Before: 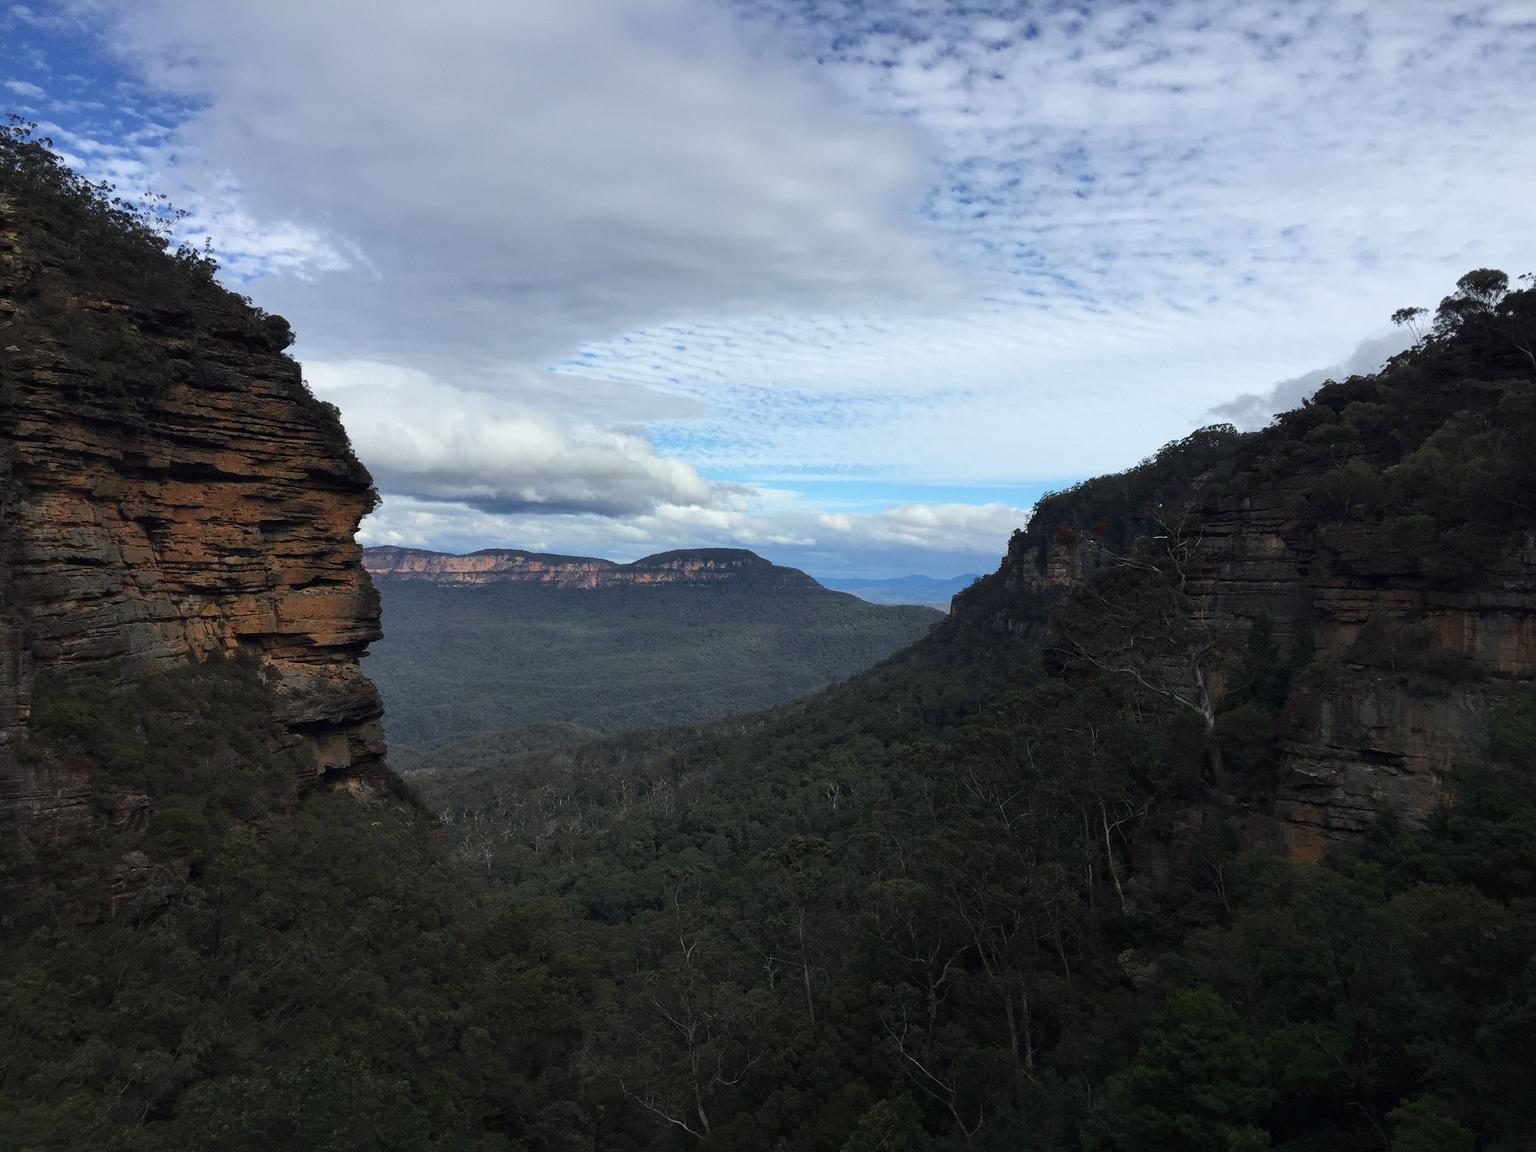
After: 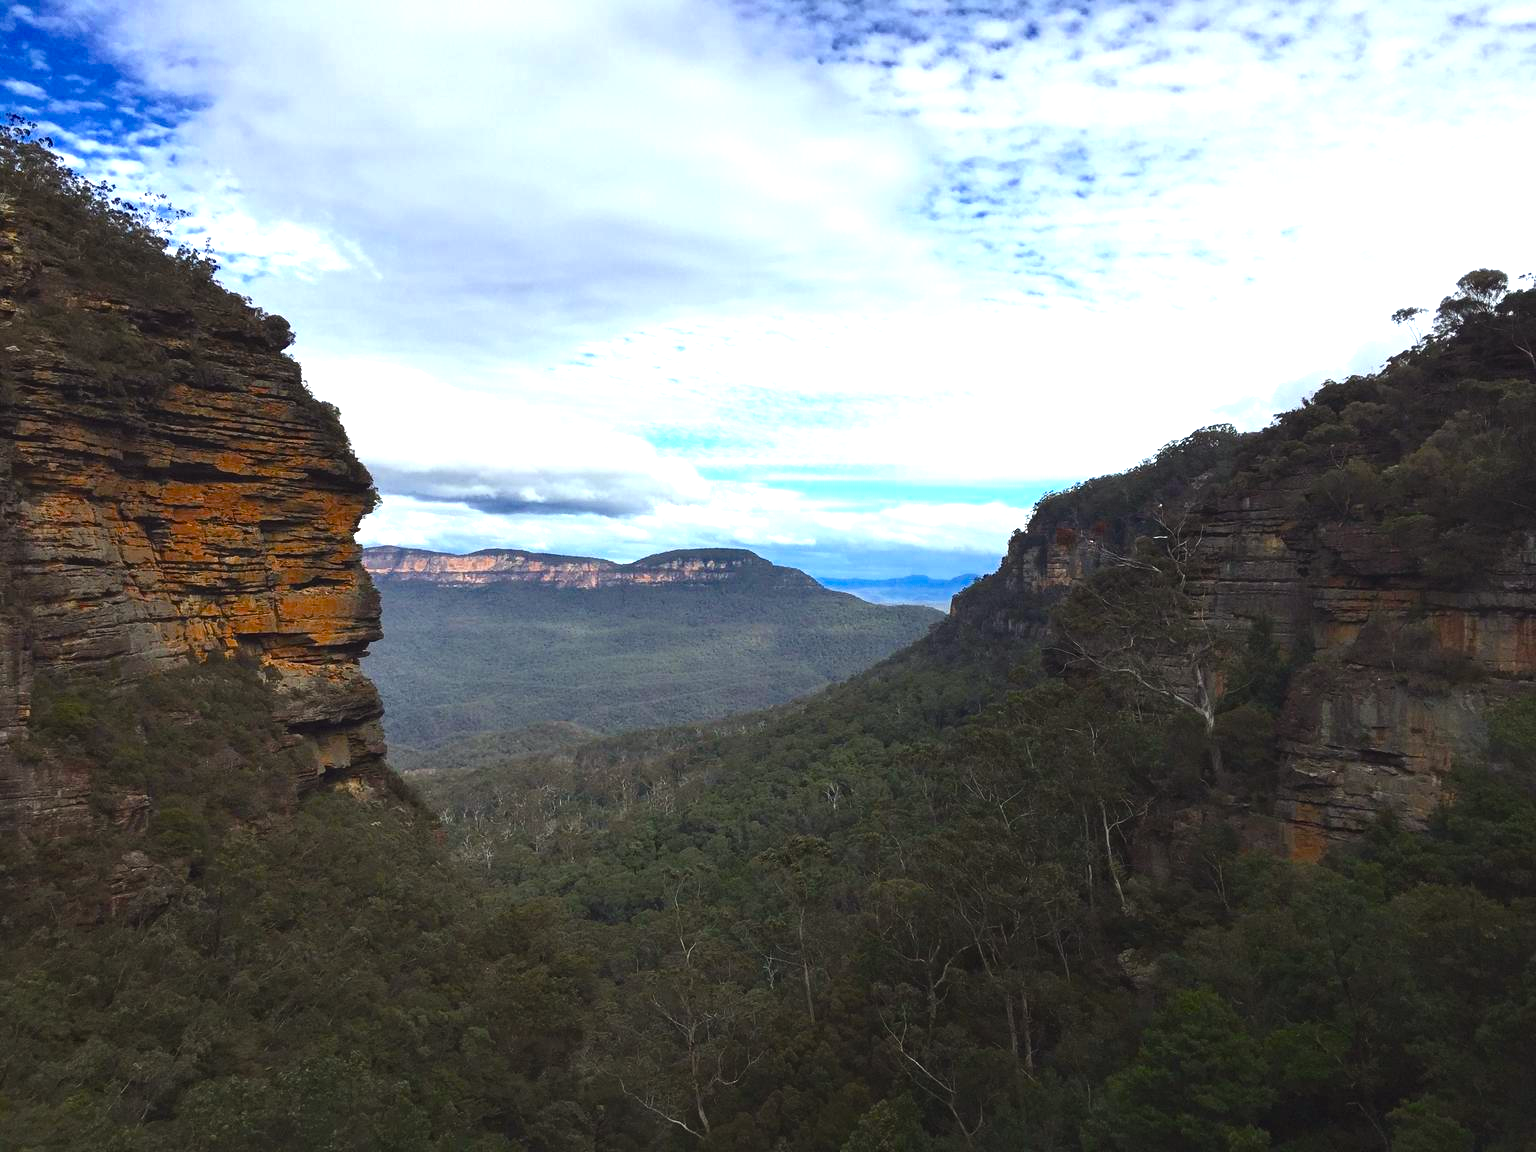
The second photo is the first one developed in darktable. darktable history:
exposure: black level correction 0, exposure 0.892 EV, compensate highlight preservation false
color balance rgb: power › chroma 0.686%, power › hue 60°, global offset › luminance 0.482%, perceptual saturation grading › global saturation 30.626%, perceptual brilliance grading › global brilliance 11.355%, saturation formula JzAzBz (2021)
